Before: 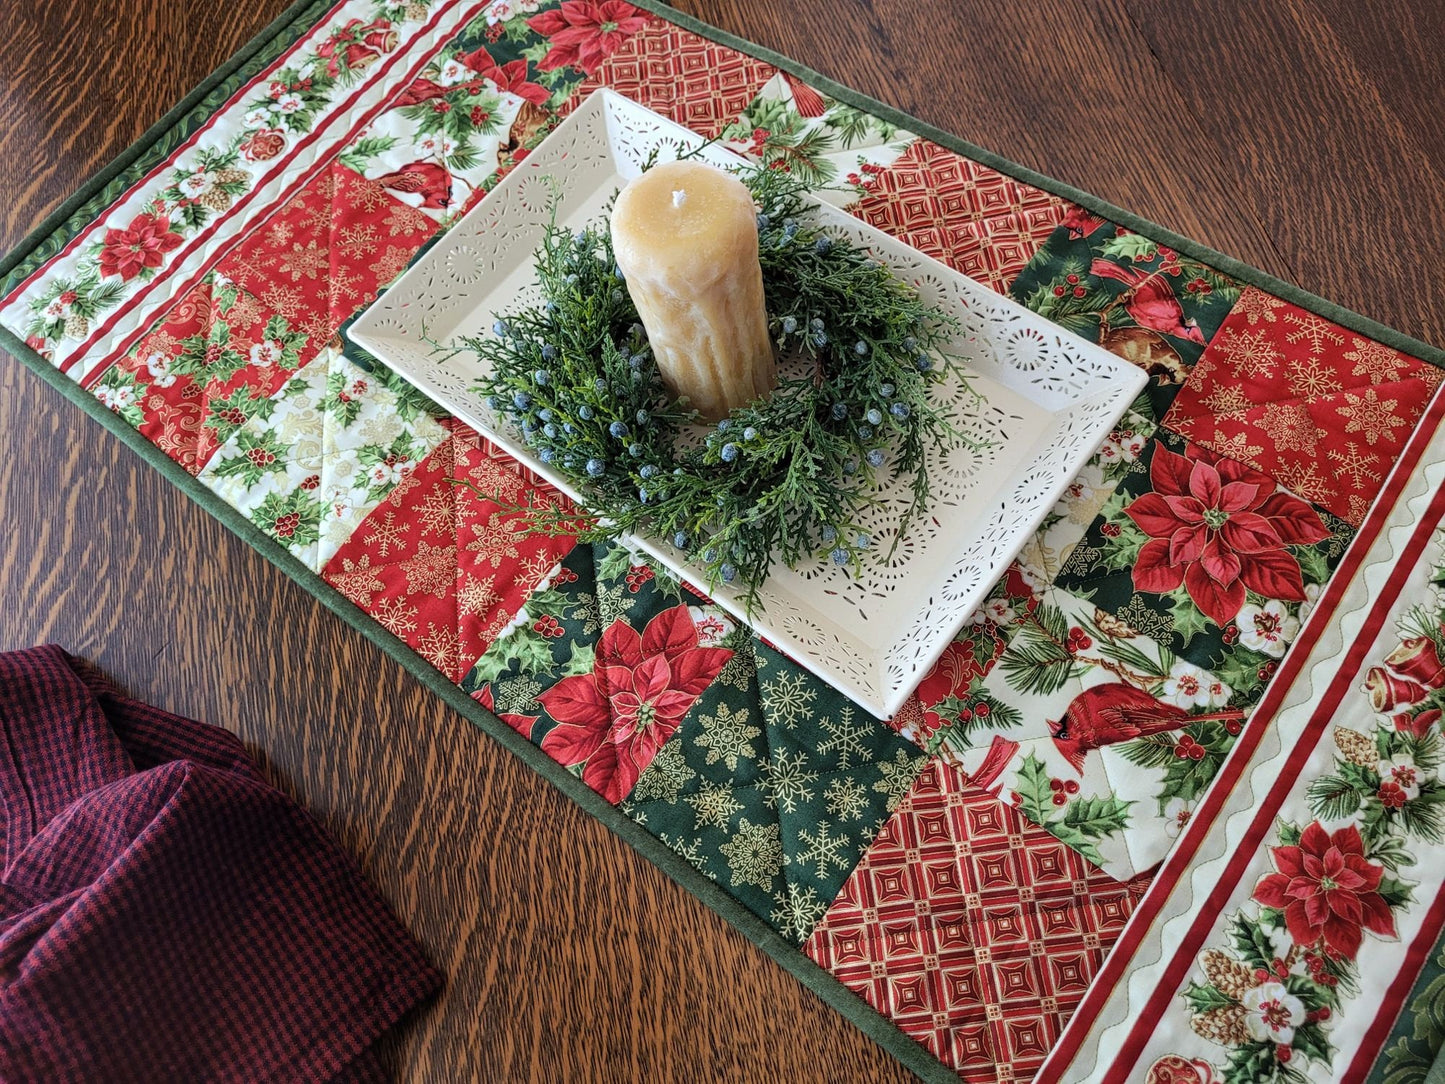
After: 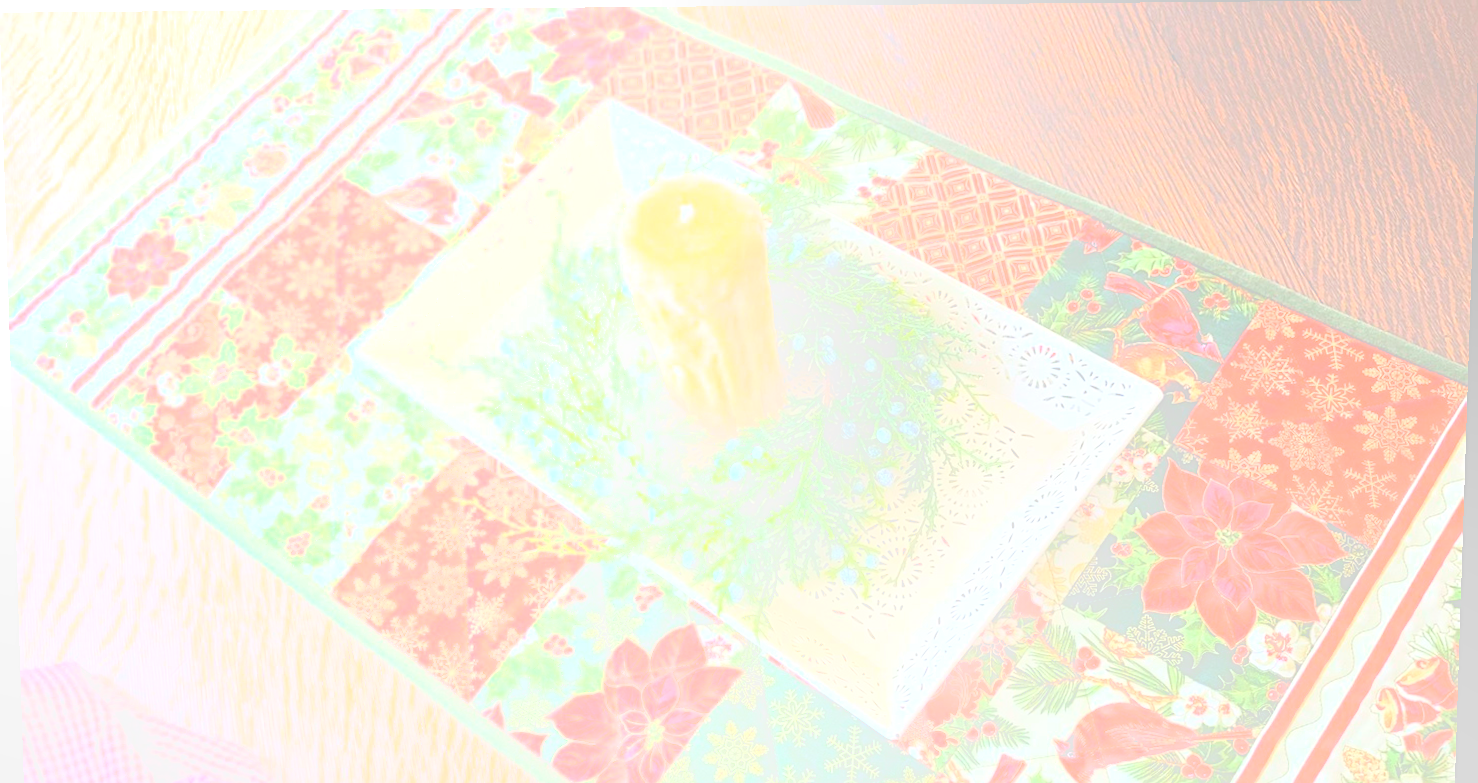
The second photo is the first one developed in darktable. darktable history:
tone equalizer: -8 EV -0.75 EV, -7 EV -0.7 EV, -6 EV -0.6 EV, -5 EV -0.4 EV, -3 EV 0.4 EV, -2 EV 0.6 EV, -1 EV 0.7 EV, +0 EV 0.75 EV, edges refinement/feathering 500, mask exposure compensation -1.57 EV, preserve details no
bloom: size 85%, threshold 5%, strength 85%
rotate and perspective: lens shift (vertical) 0.048, lens shift (horizontal) -0.024, automatic cropping off
sharpen: on, module defaults
crop: bottom 28.576%
haze removal: compatibility mode true, adaptive false
